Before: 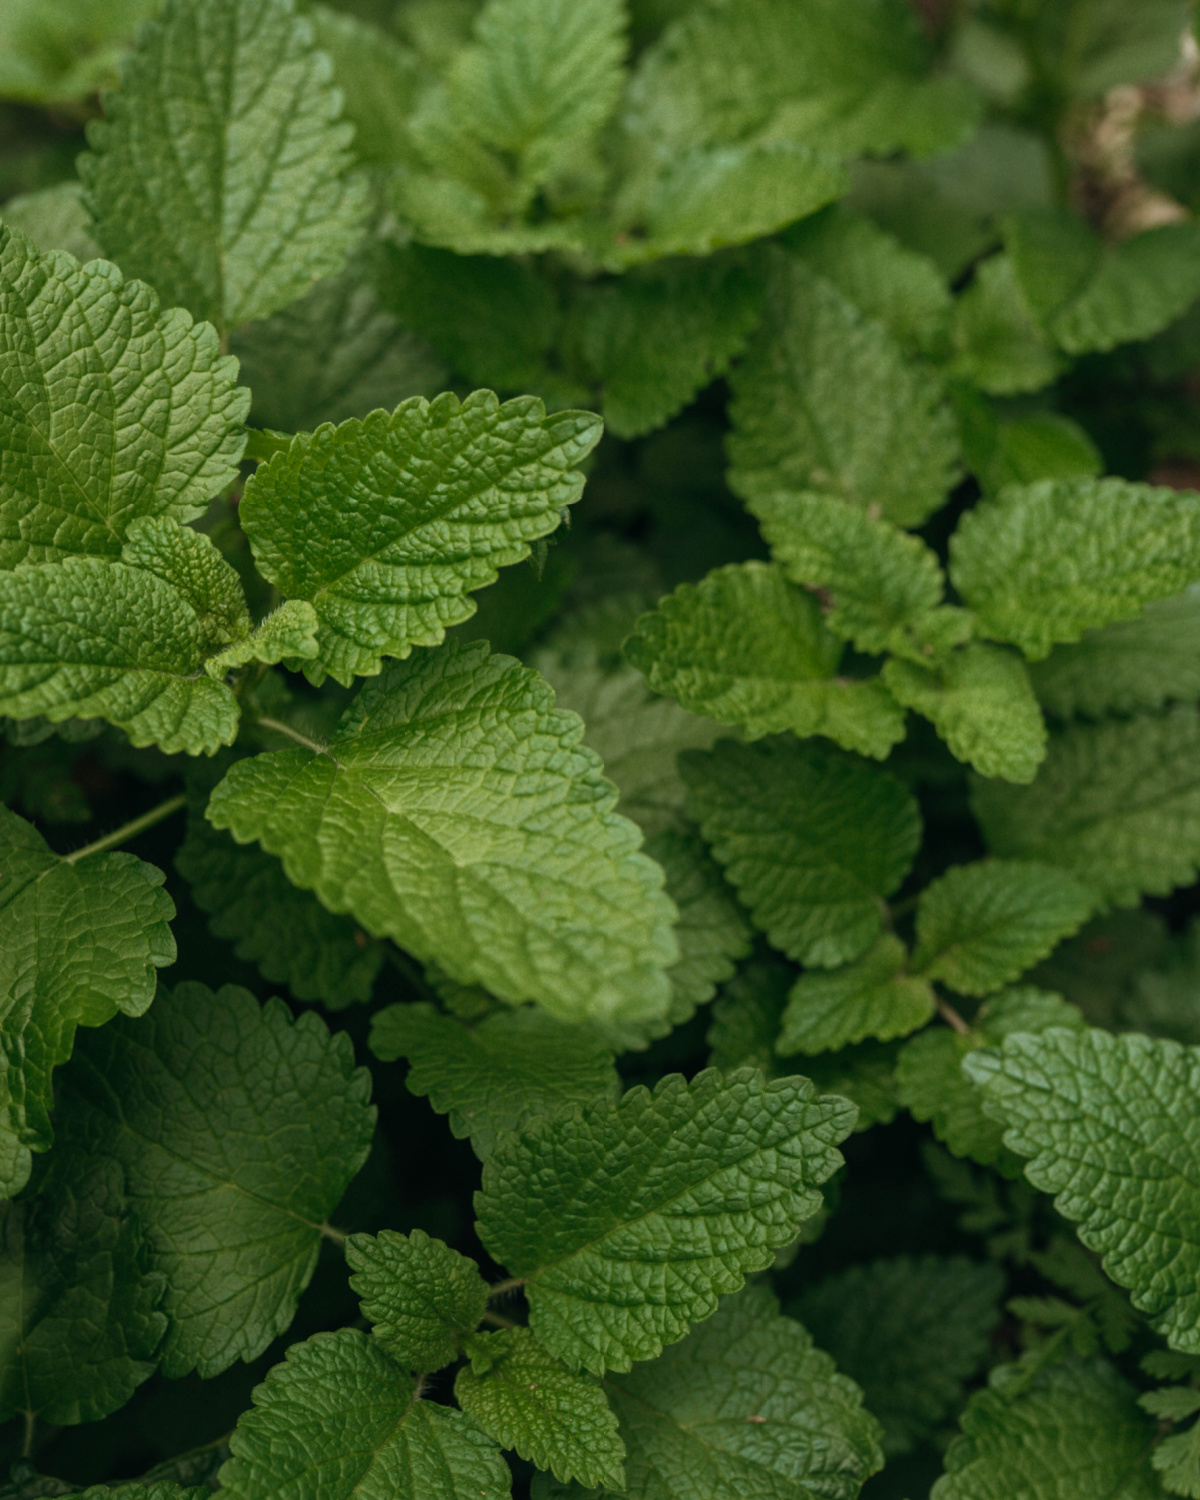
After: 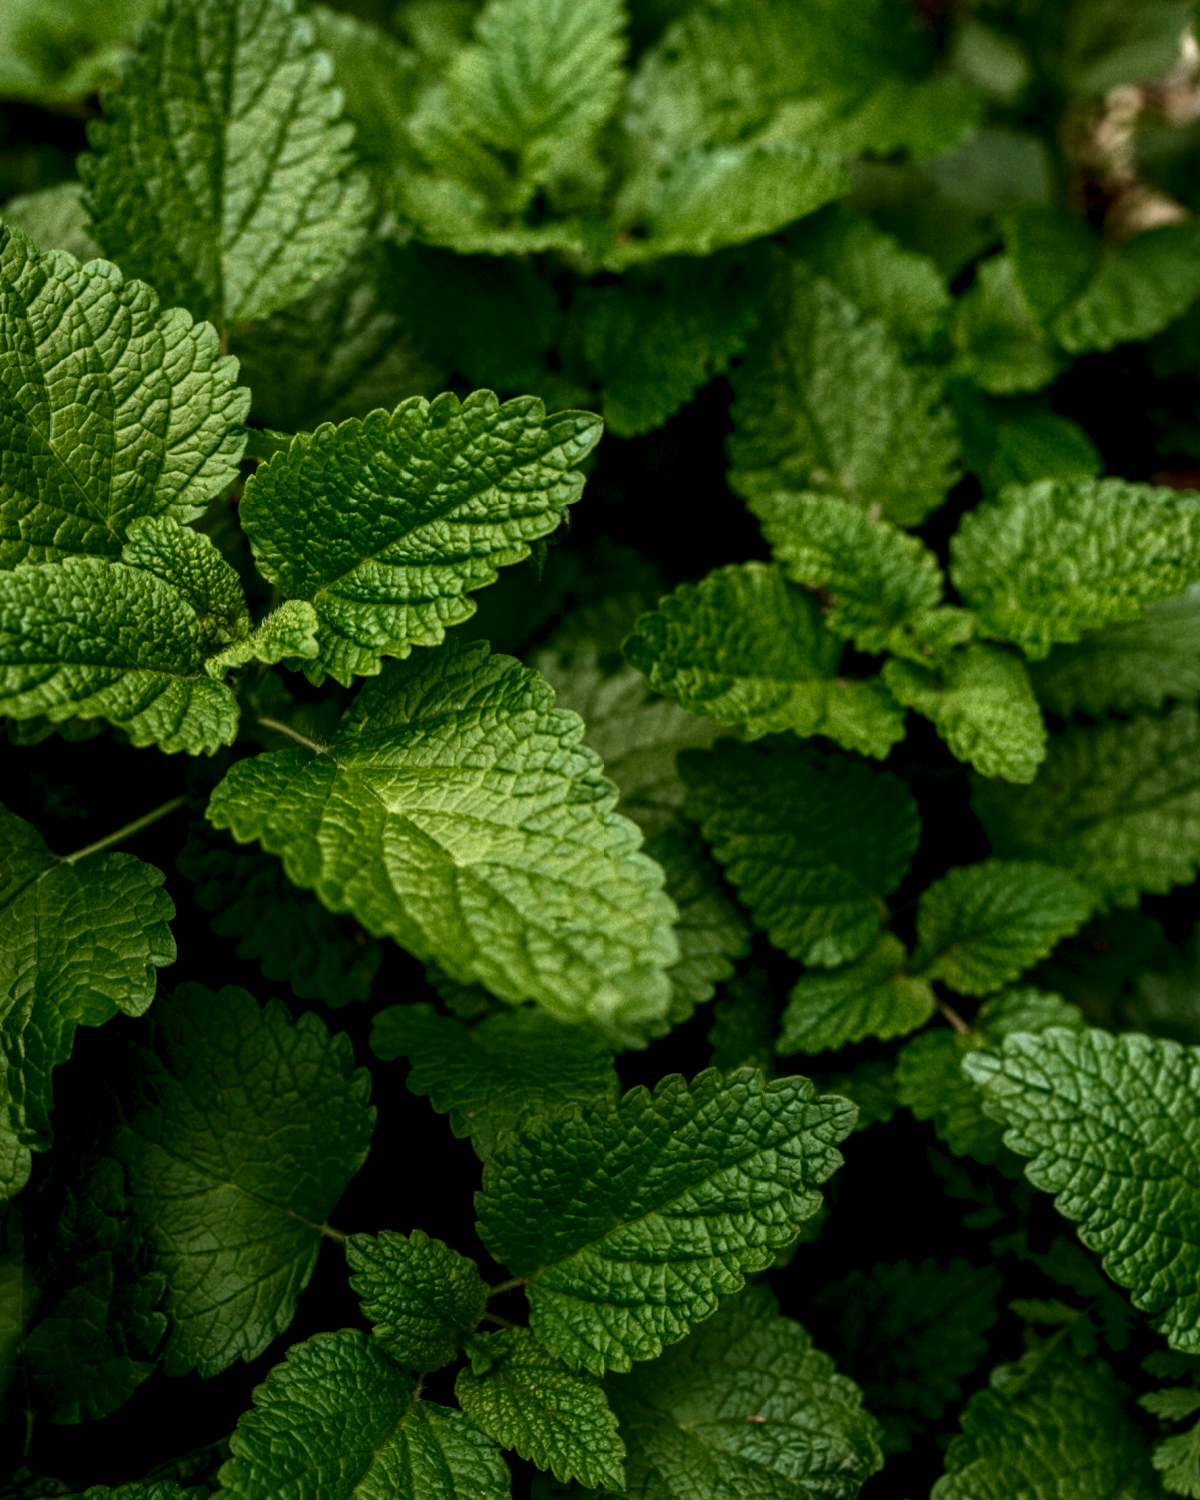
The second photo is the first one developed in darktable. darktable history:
local contrast: highlights 20%, shadows 70%, detail 170%
contrast brightness saturation: contrast 0.12, brightness -0.12, saturation 0.2
